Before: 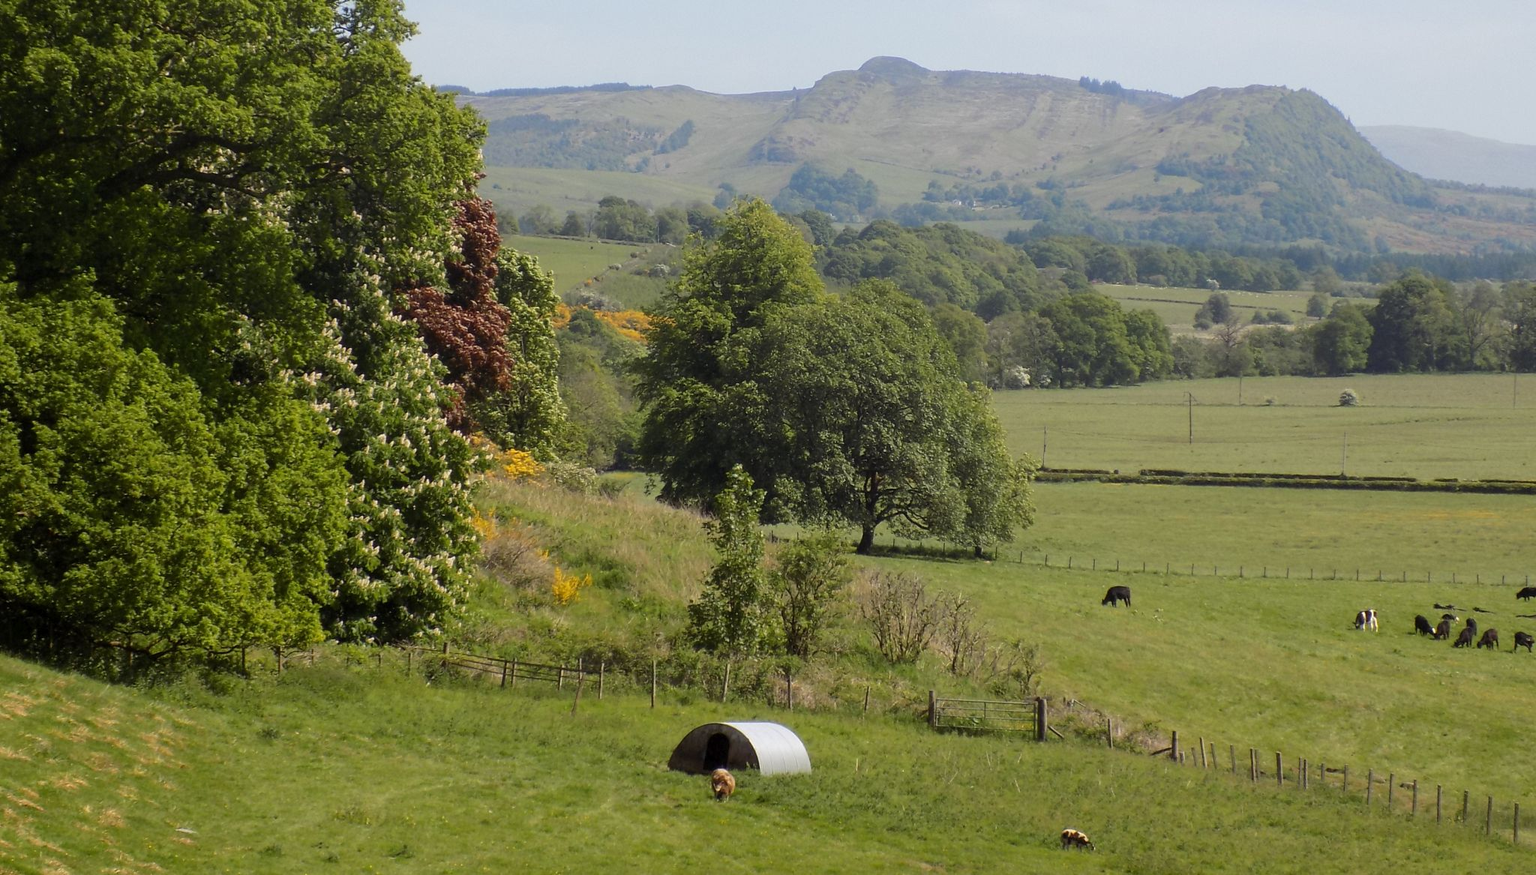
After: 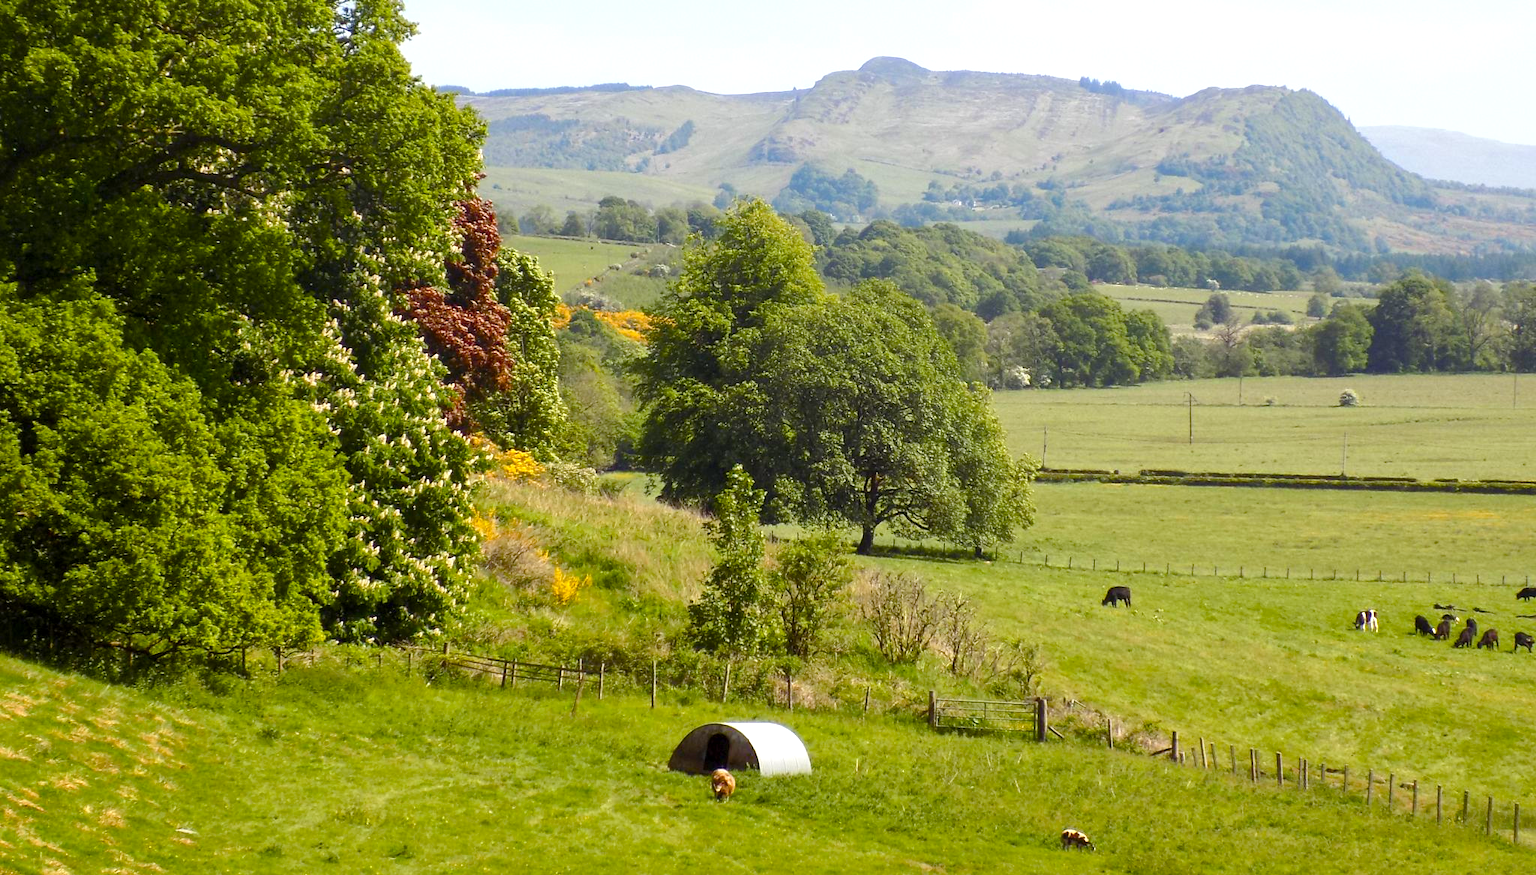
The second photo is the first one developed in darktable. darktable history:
color balance rgb: perceptual saturation grading › global saturation 35%, perceptual saturation grading › highlights -25%, perceptual saturation grading › shadows 50%
exposure: black level correction 0, exposure 0.7 EV, compensate exposure bias true, compensate highlight preservation false
local contrast: mode bilateral grid, contrast 20, coarseness 50, detail 120%, midtone range 0.2
